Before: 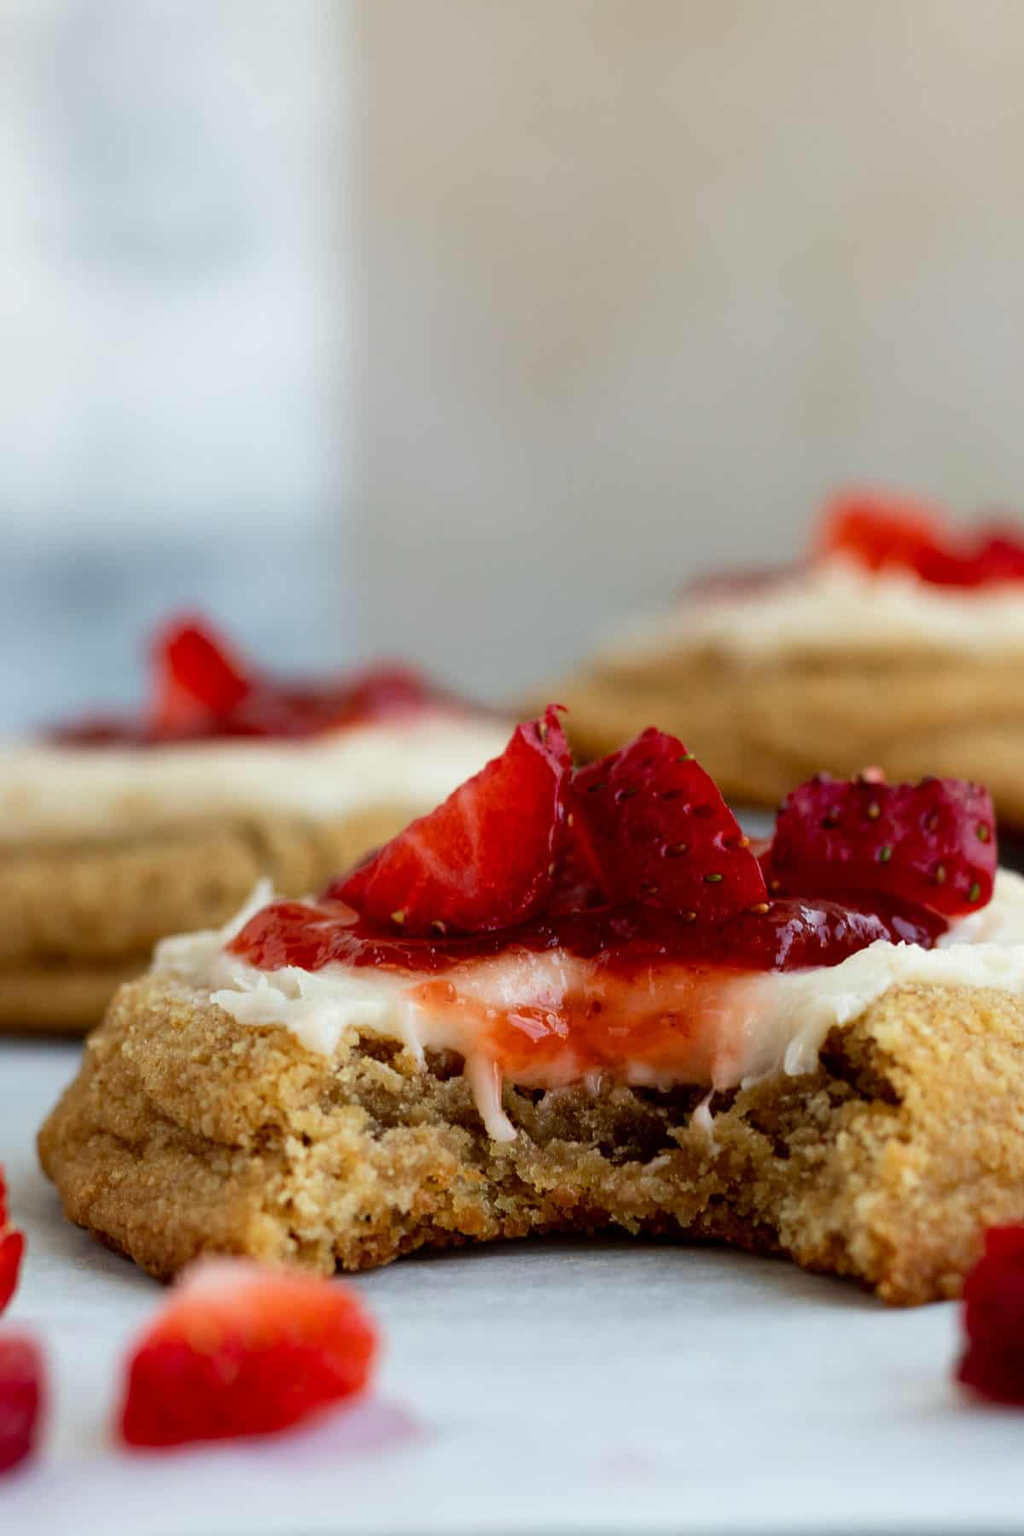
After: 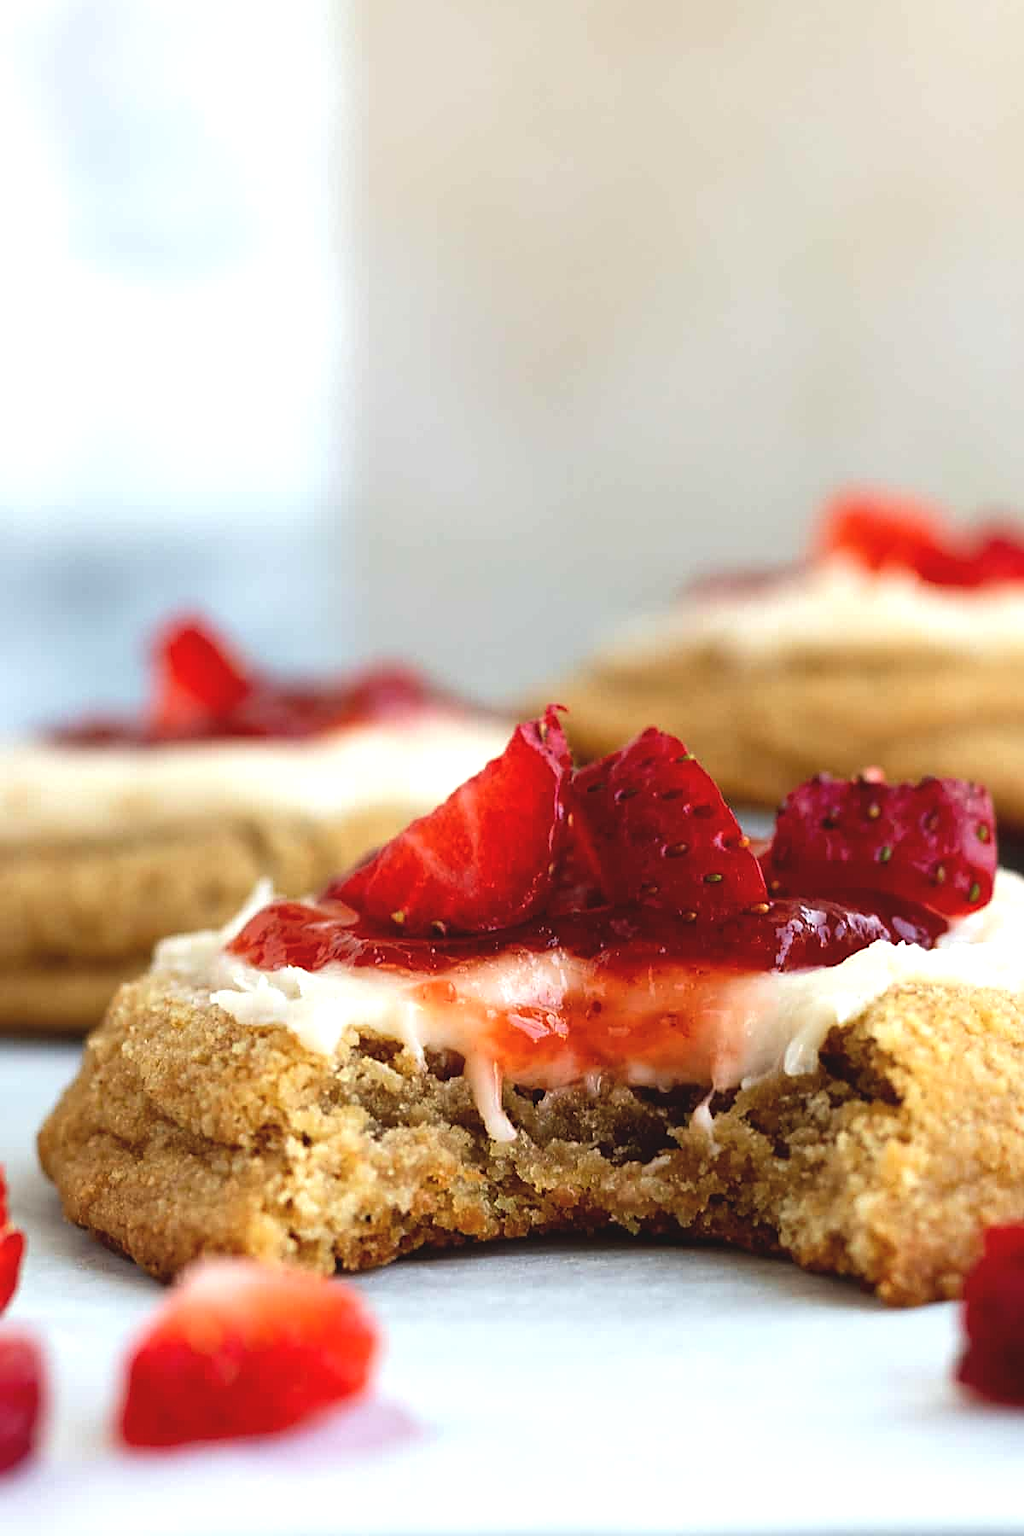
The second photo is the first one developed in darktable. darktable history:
white balance: emerald 1
sharpen: on, module defaults
exposure: black level correction -0.005, exposure 0.622 EV, compensate highlight preservation false
